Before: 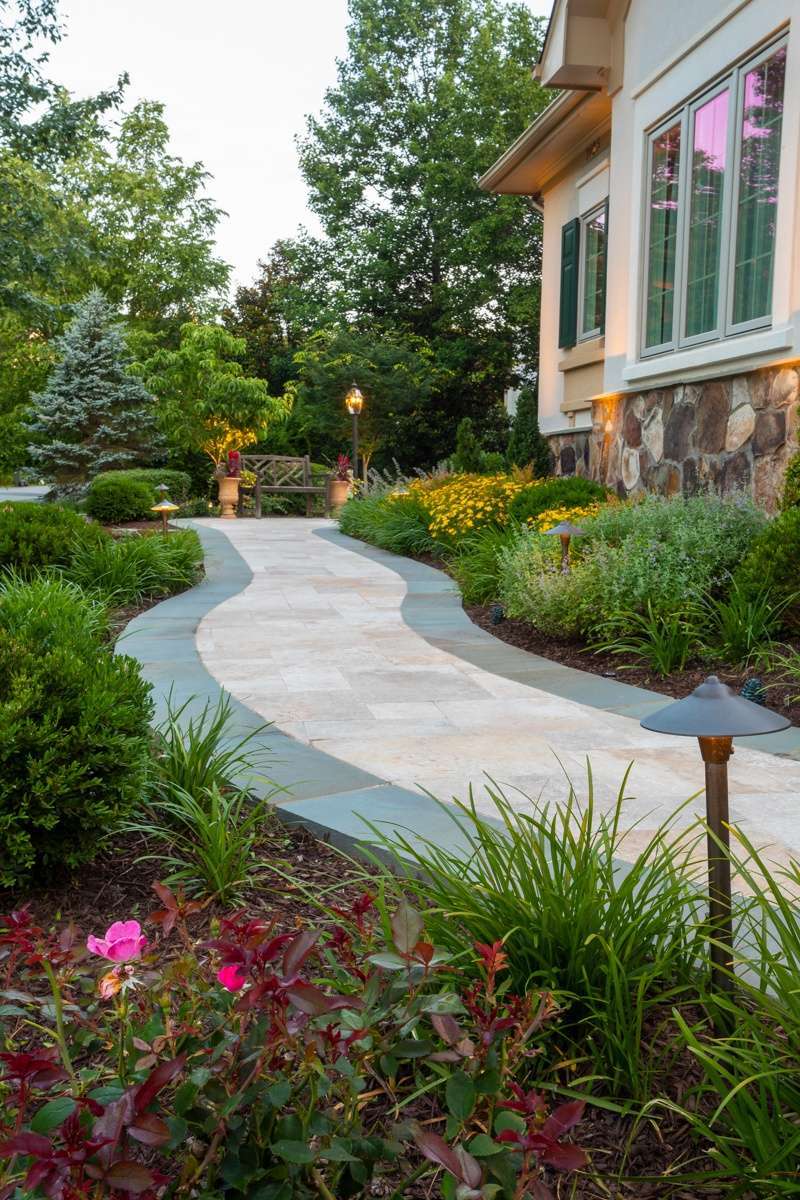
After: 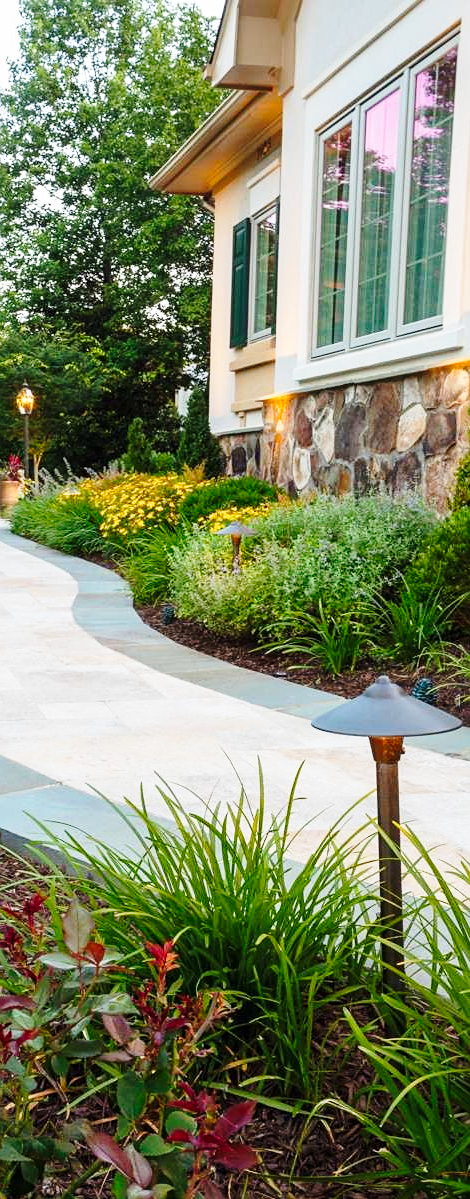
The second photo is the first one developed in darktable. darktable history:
crop: left 41.177%
sharpen: amount 0.216
base curve: curves: ch0 [(0, 0) (0.028, 0.03) (0.121, 0.232) (0.46, 0.748) (0.859, 0.968) (1, 1)], preserve colors none
